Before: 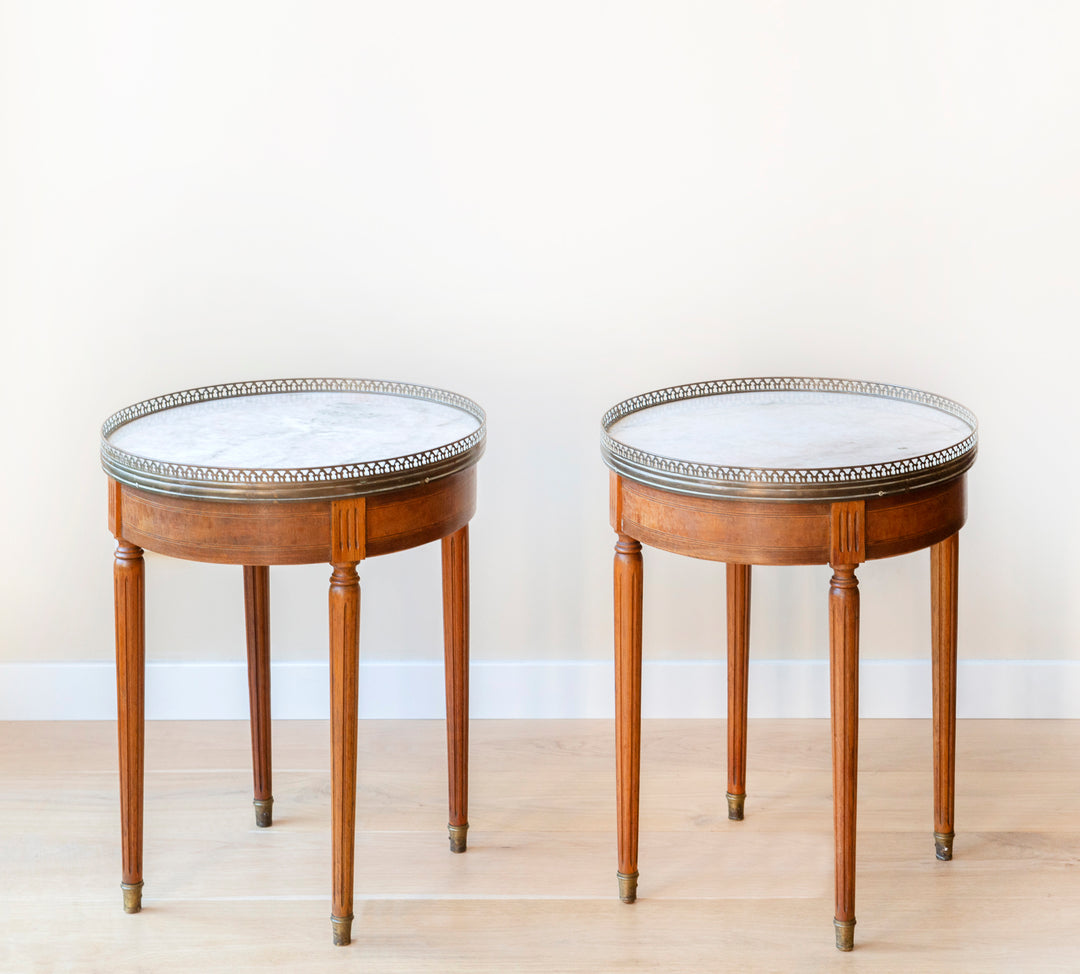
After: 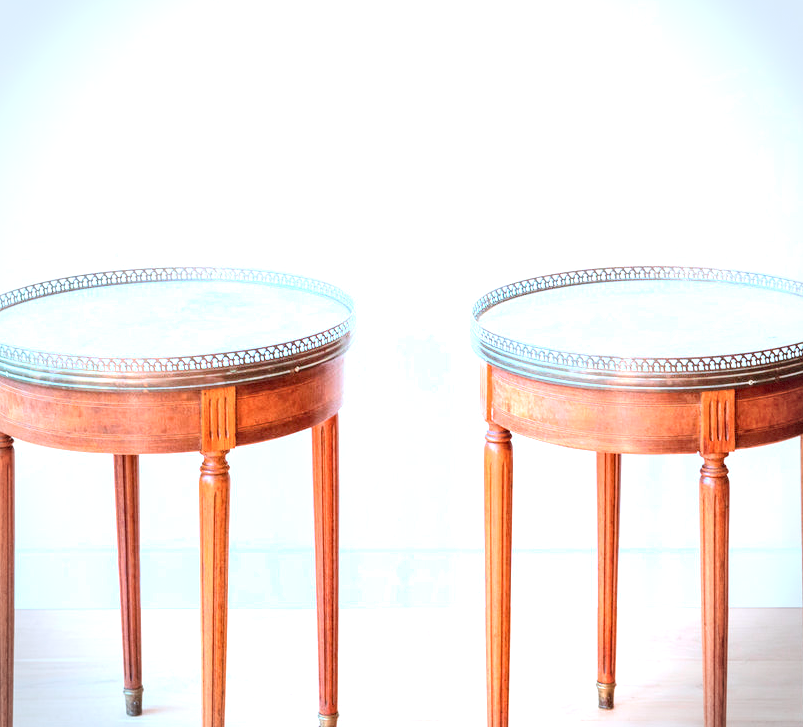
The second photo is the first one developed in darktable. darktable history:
crop and rotate: left 12.039%, top 11.443%, right 13.549%, bottom 13.888%
contrast brightness saturation: saturation 0.12
exposure: black level correction 0, exposure 1.291 EV, compensate highlight preservation false
tone curve: curves: ch0 [(0, 0.025) (0.15, 0.143) (0.452, 0.486) (0.751, 0.788) (1, 0.961)]; ch1 [(0, 0) (0.43, 0.408) (0.476, 0.469) (0.497, 0.507) (0.546, 0.571) (0.566, 0.607) (0.62, 0.657) (1, 1)]; ch2 [(0, 0) (0.386, 0.397) (0.505, 0.498) (0.547, 0.546) (0.579, 0.58) (1, 1)], color space Lab, independent channels, preserve colors none
local contrast: detail 130%
color correction: highlights a* -9.79, highlights b* -21.66
vignetting: fall-off start 79.89%, dithering 8-bit output
